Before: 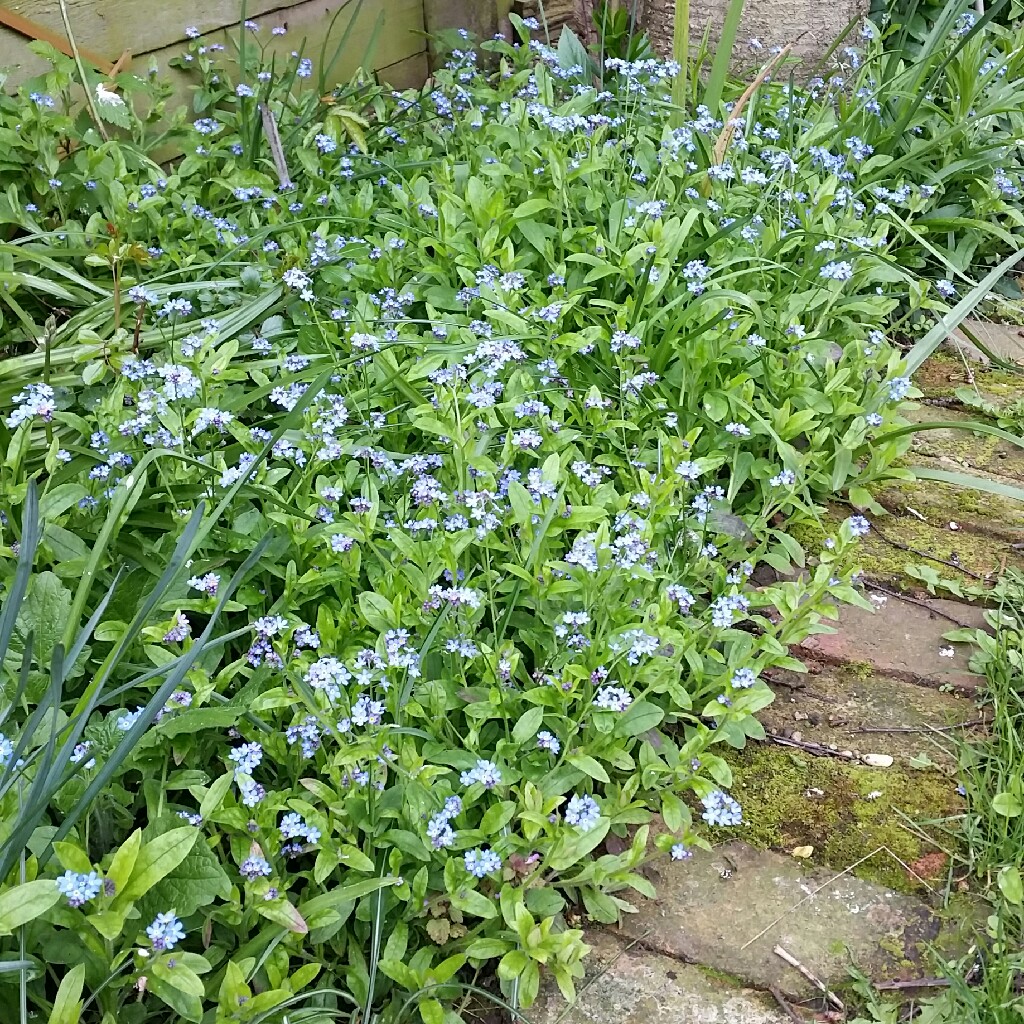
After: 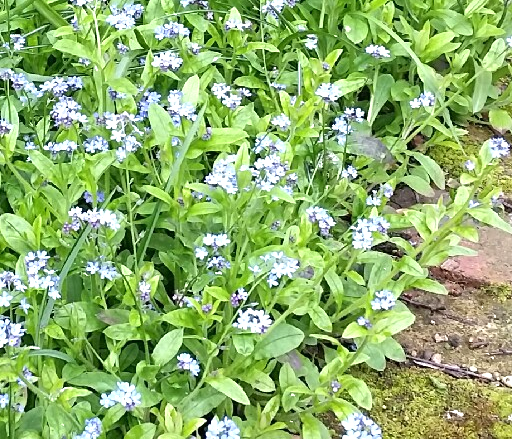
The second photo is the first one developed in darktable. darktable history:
crop: left 35.172%, top 36.976%, right 14.74%, bottom 20.067%
exposure: black level correction 0, exposure 0.499 EV, compensate exposure bias true, compensate highlight preservation false
